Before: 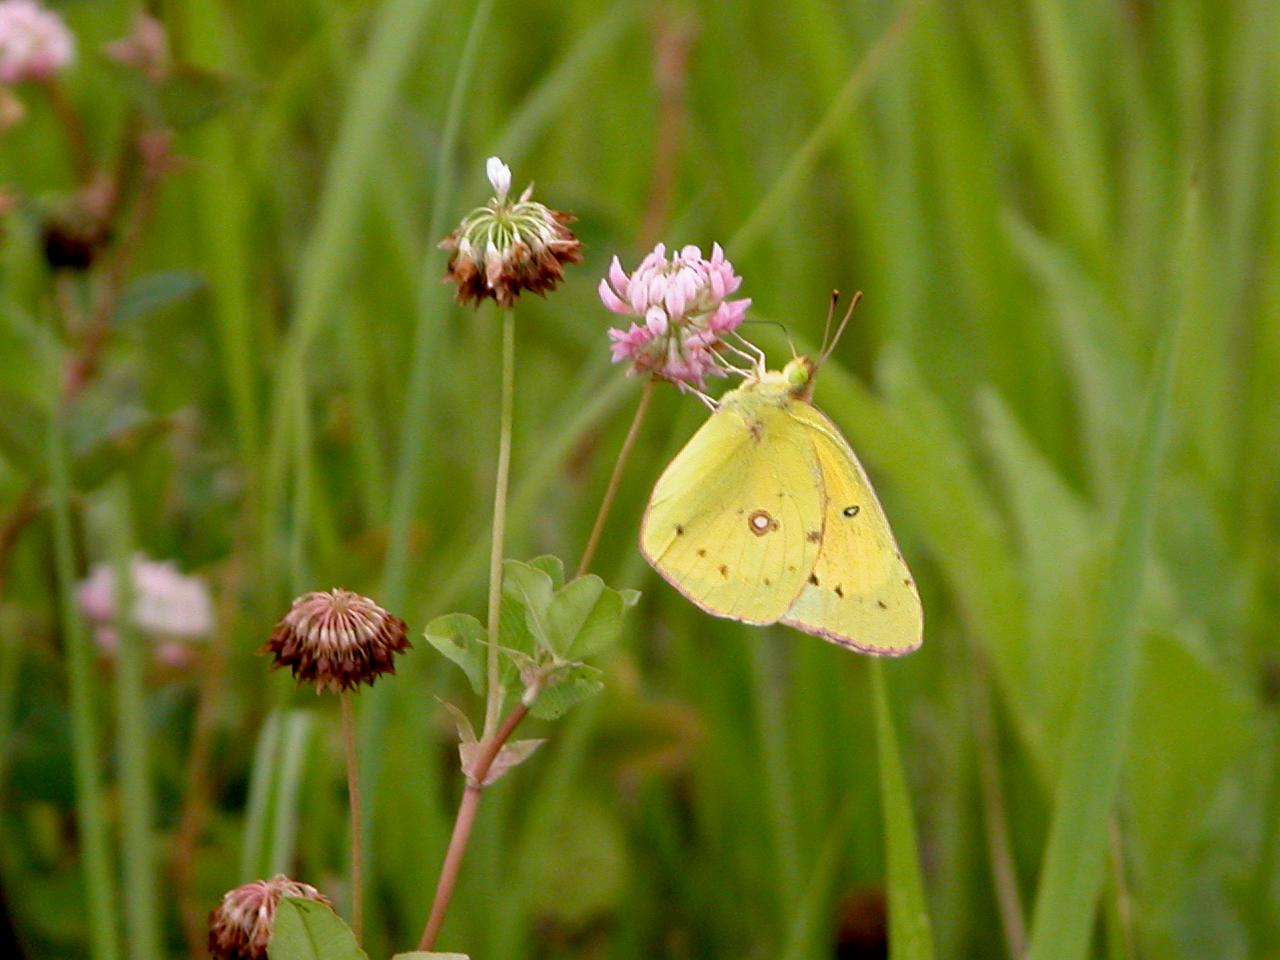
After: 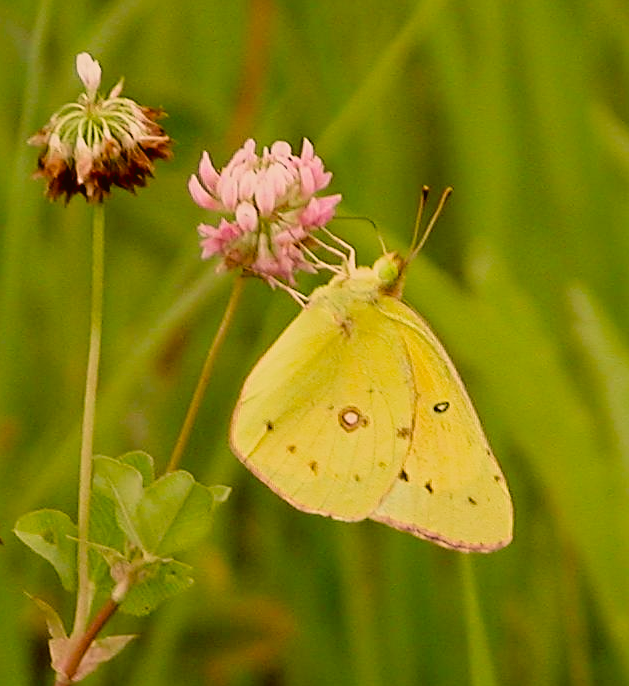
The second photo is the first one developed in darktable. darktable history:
velvia: on, module defaults
contrast brightness saturation: contrast 0.096, brightness 0.011, saturation 0.02
exposure: black level correction 0.004, exposure 0.016 EV, compensate highlight preservation false
crop: left 32.075%, top 10.924%, right 18.775%, bottom 17.543%
sharpen: on, module defaults
color correction: highlights a* 8.54, highlights b* 15.06, shadows a* -0.625, shadows b* 26.84
filmic rgb: black relative exposure -7.65 EV, white relative exposure 4.56 EV, threshold 5.98 EV, hardness 3.61, iterations of high-quality reconstruction 0, enable highlight reconstruction true
